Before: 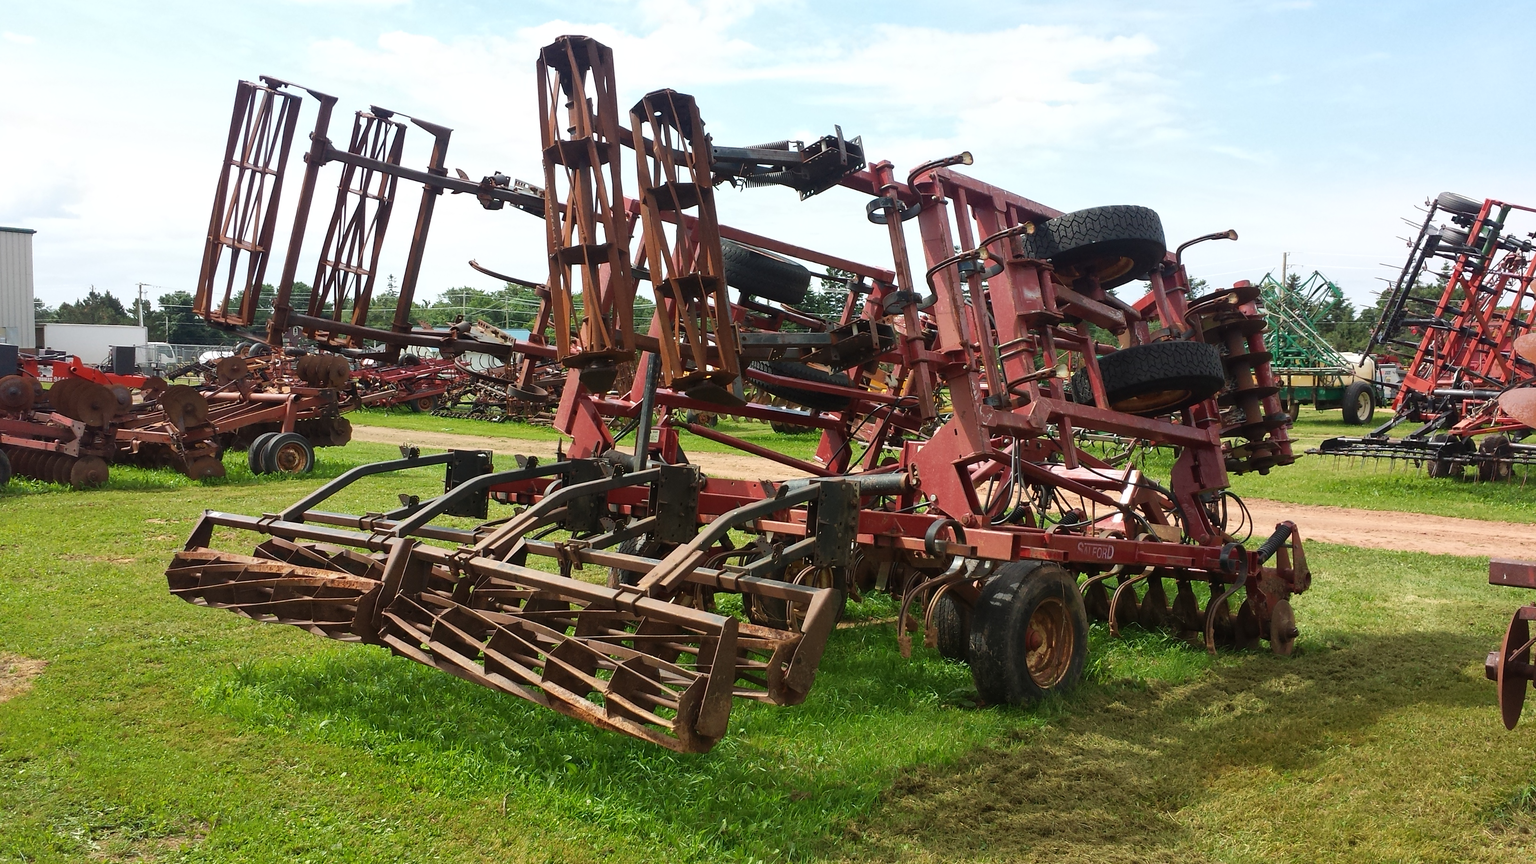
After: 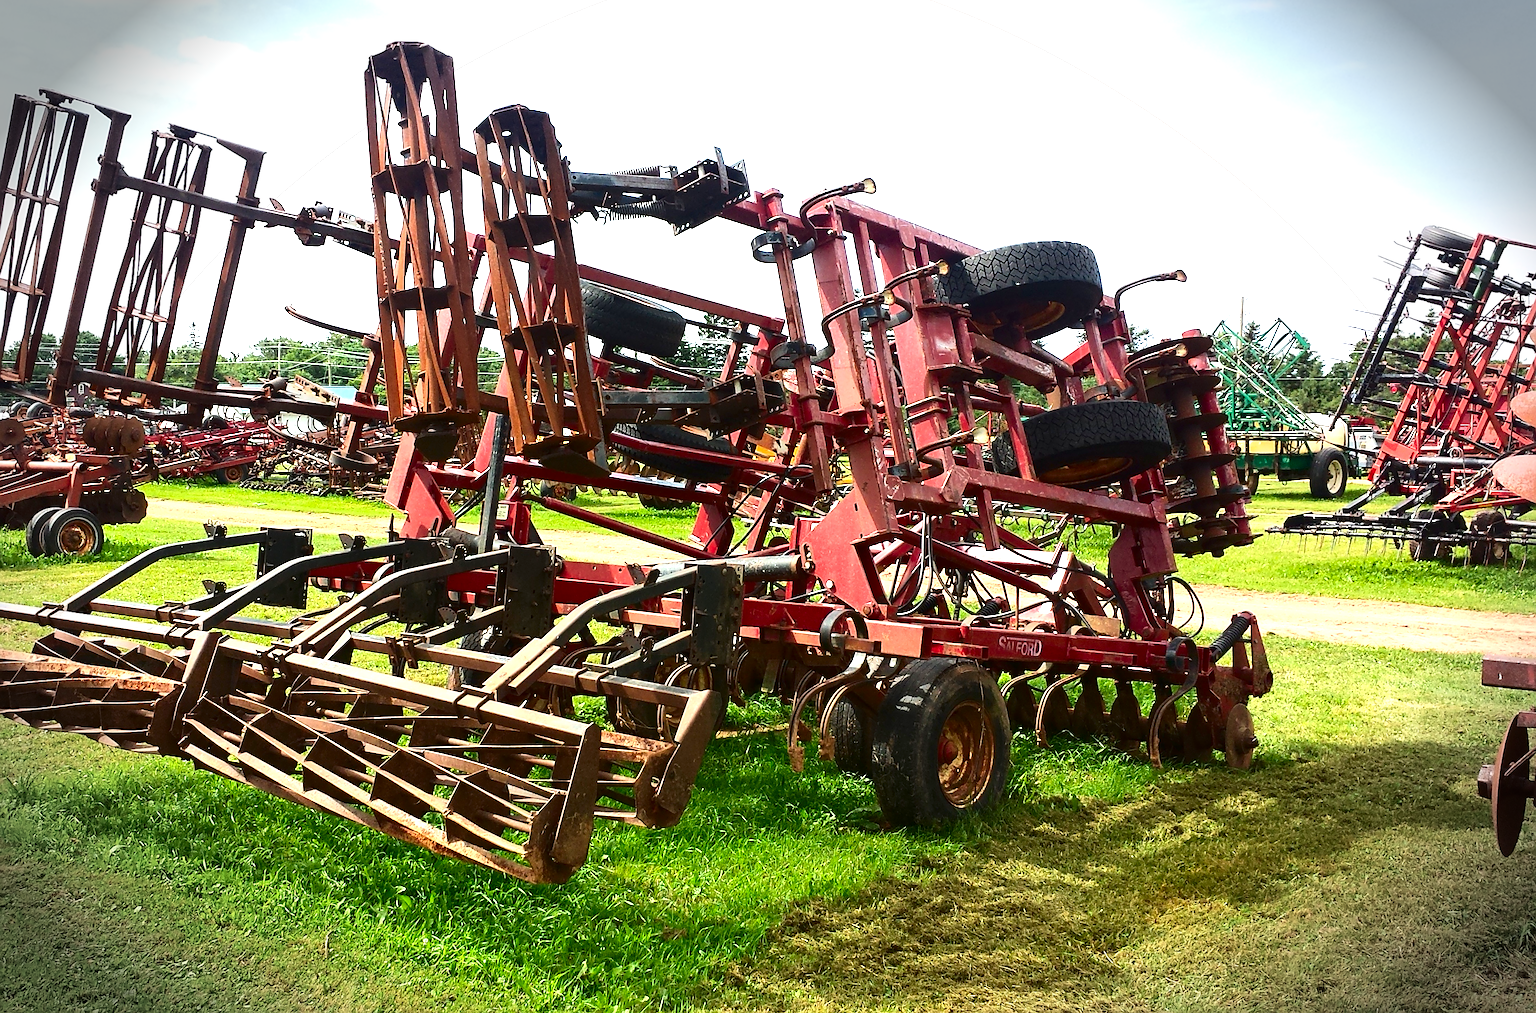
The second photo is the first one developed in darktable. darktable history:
crop and rotate: left 14.744%
sharpen: on, module defaults
contrast brightness saturation: contrast 0.208, brightness -0.114, saturation 0.207
exposure: black level correction 0, exposure 1.106 EV, compensate exposure bias true, compensate highlight preservation false
vignetting: fall-off start 90.45%, fall-off radius 38.27%, brightness -0.795, width/height ratio 1.218, shape 1.29, unbound false
